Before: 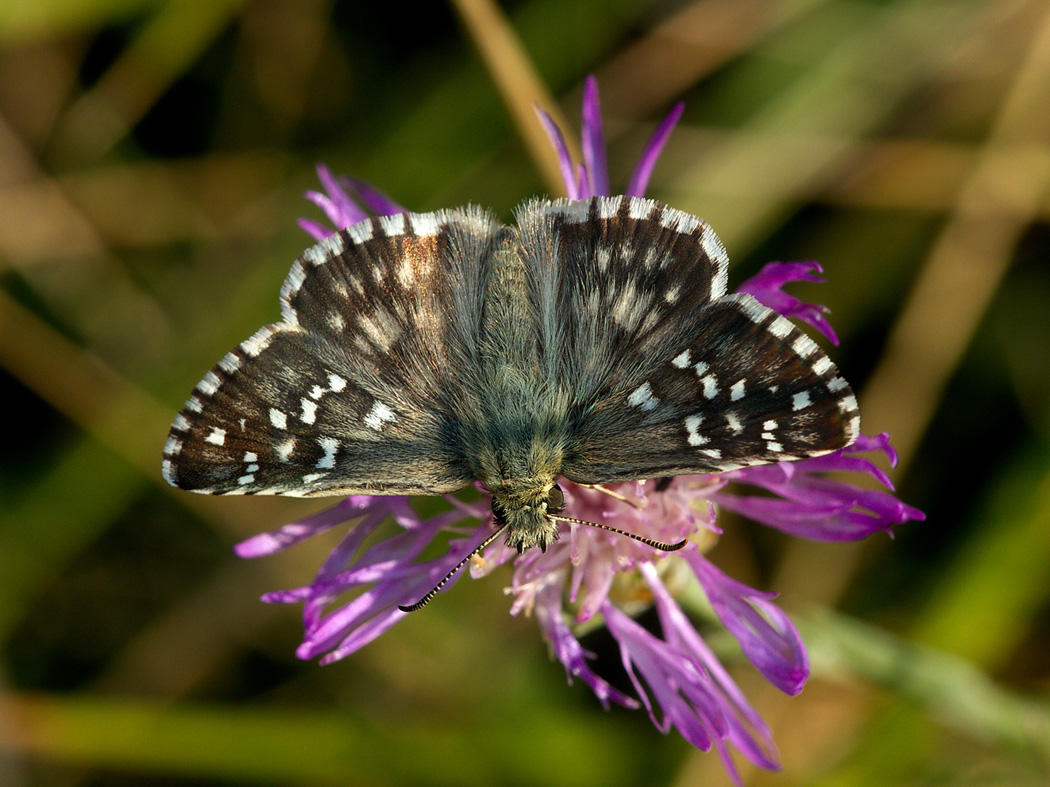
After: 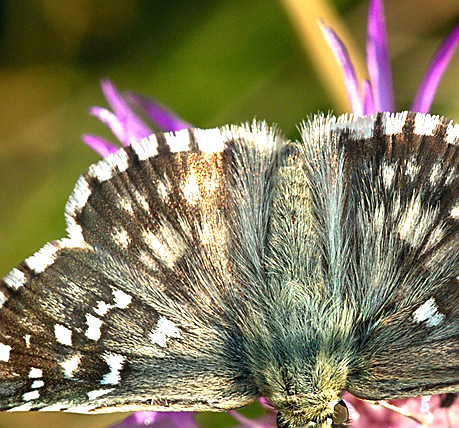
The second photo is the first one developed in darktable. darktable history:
sharpen: amount 0.54
crop: left 20.52%, top 10.754%, right 35.712%, bottom 34.755%
exposure: black level correction 0, exposure 1.281 EV, compensate exposure bias true, compensate highlight preservation false
